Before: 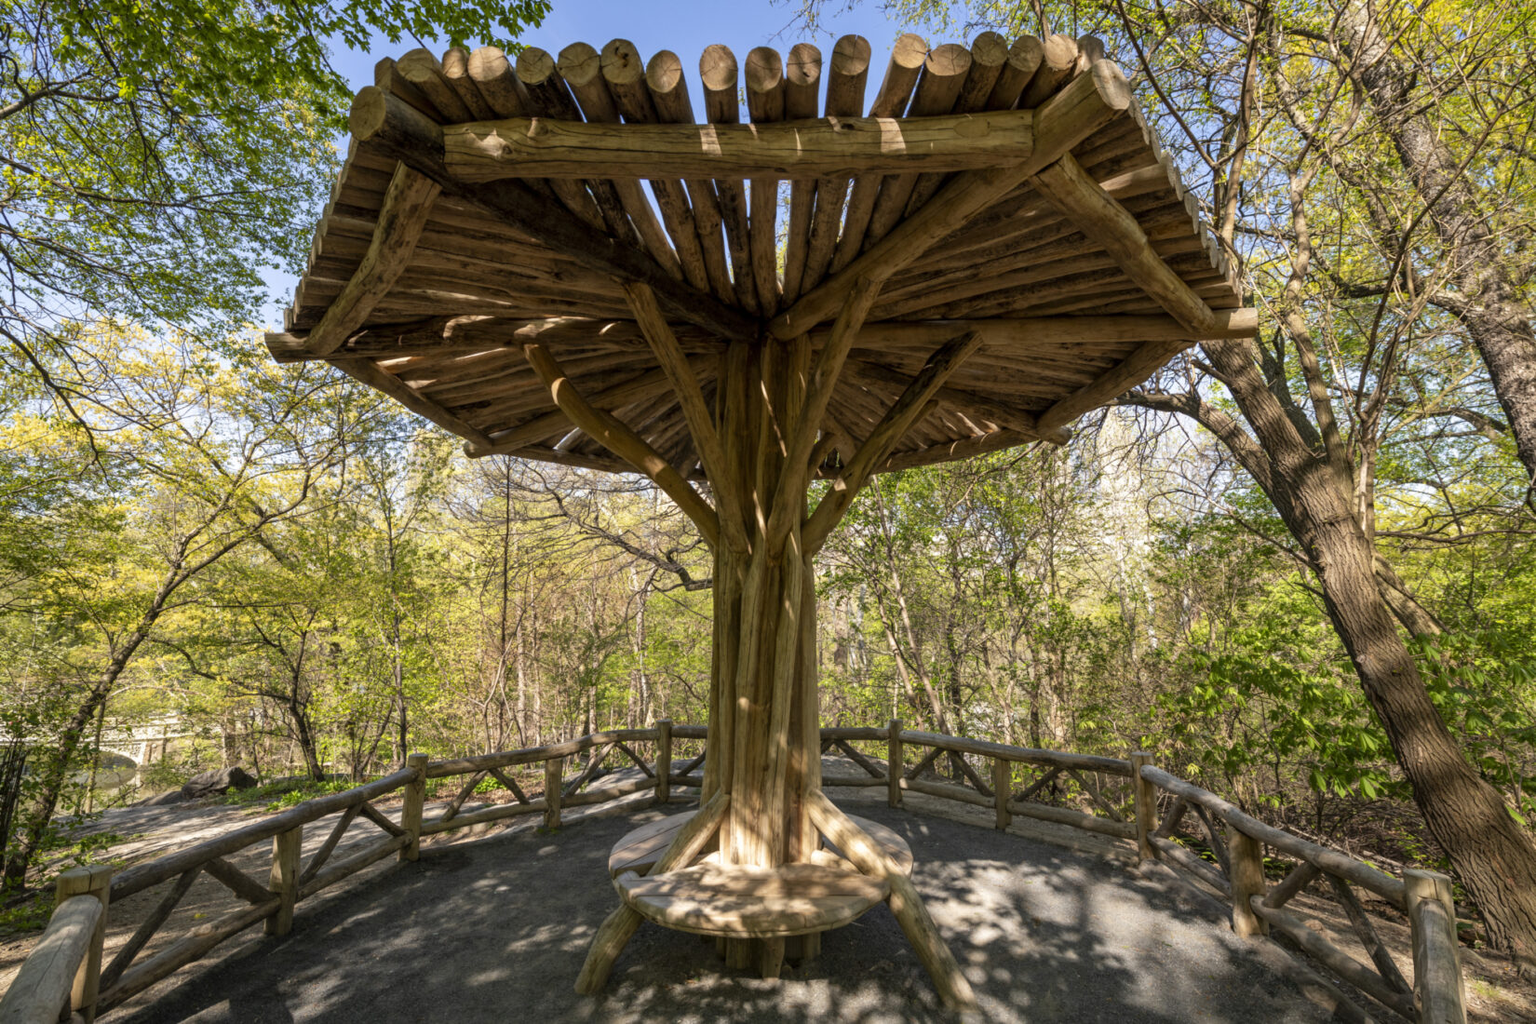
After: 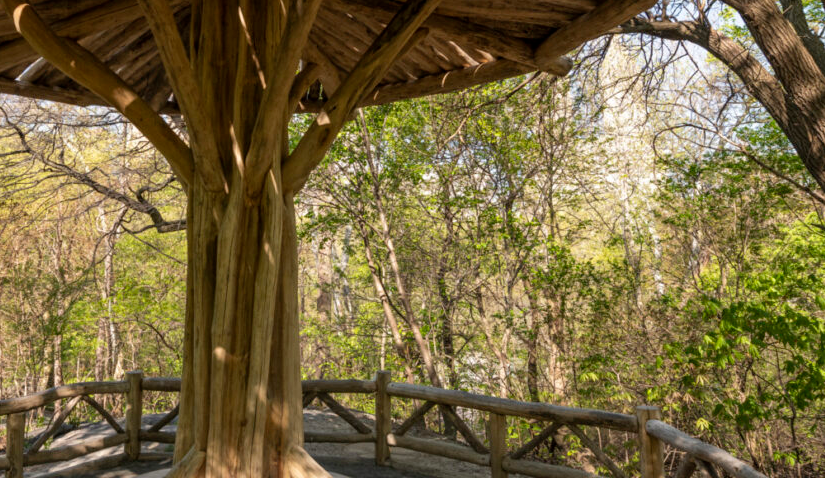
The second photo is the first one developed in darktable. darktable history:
crop: left 35.092%, top 36.564%, right 14.907%, bottom 19.954%
